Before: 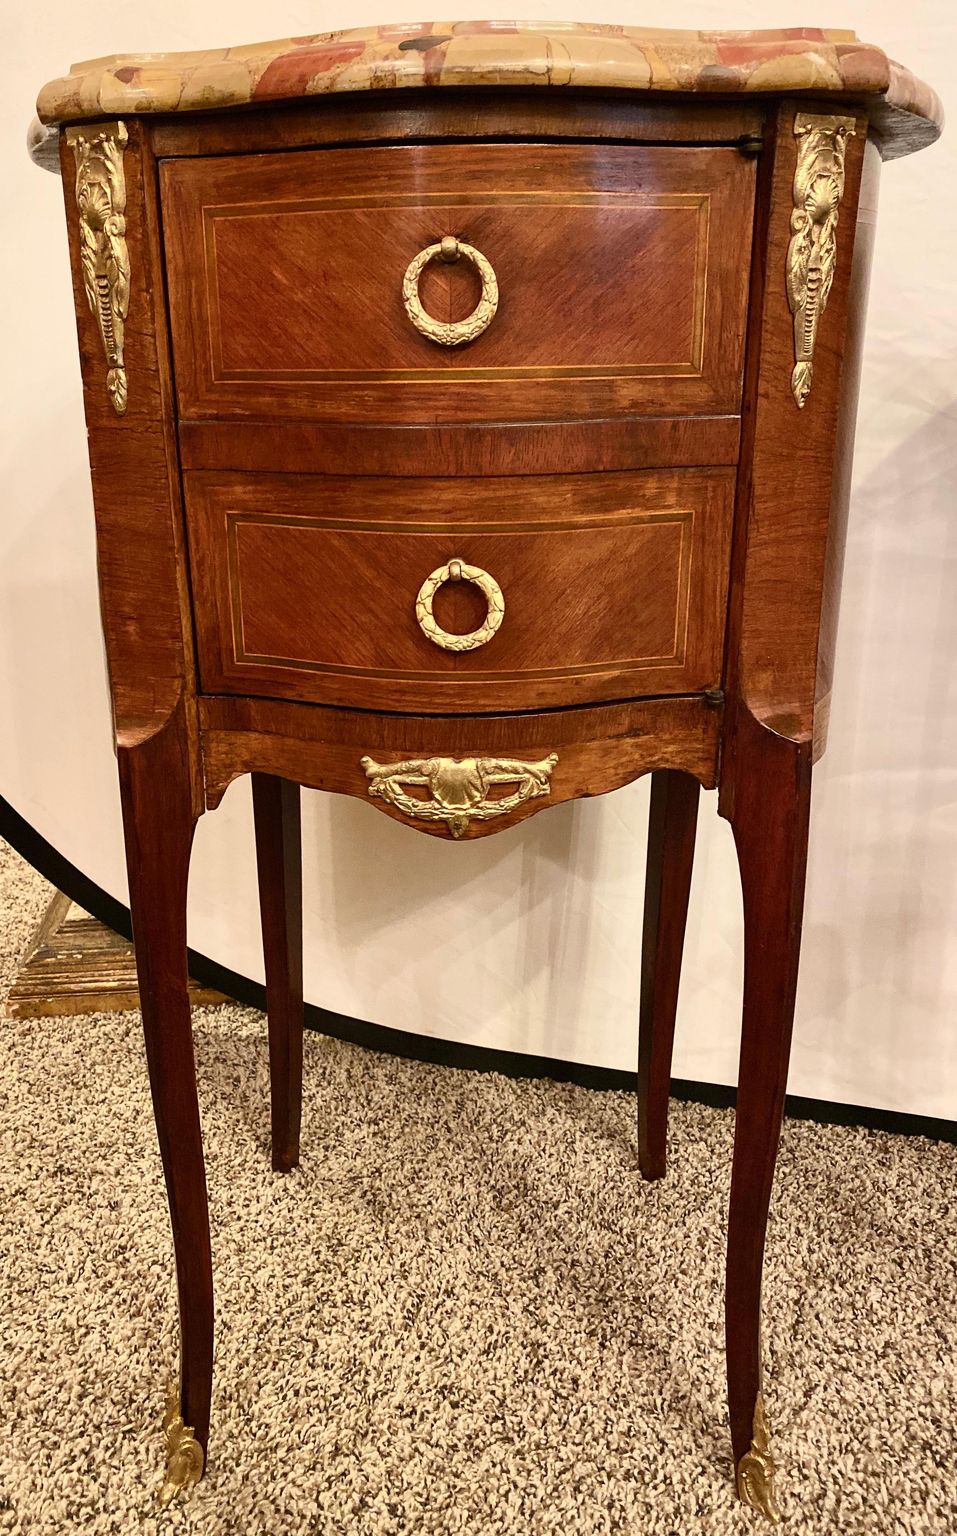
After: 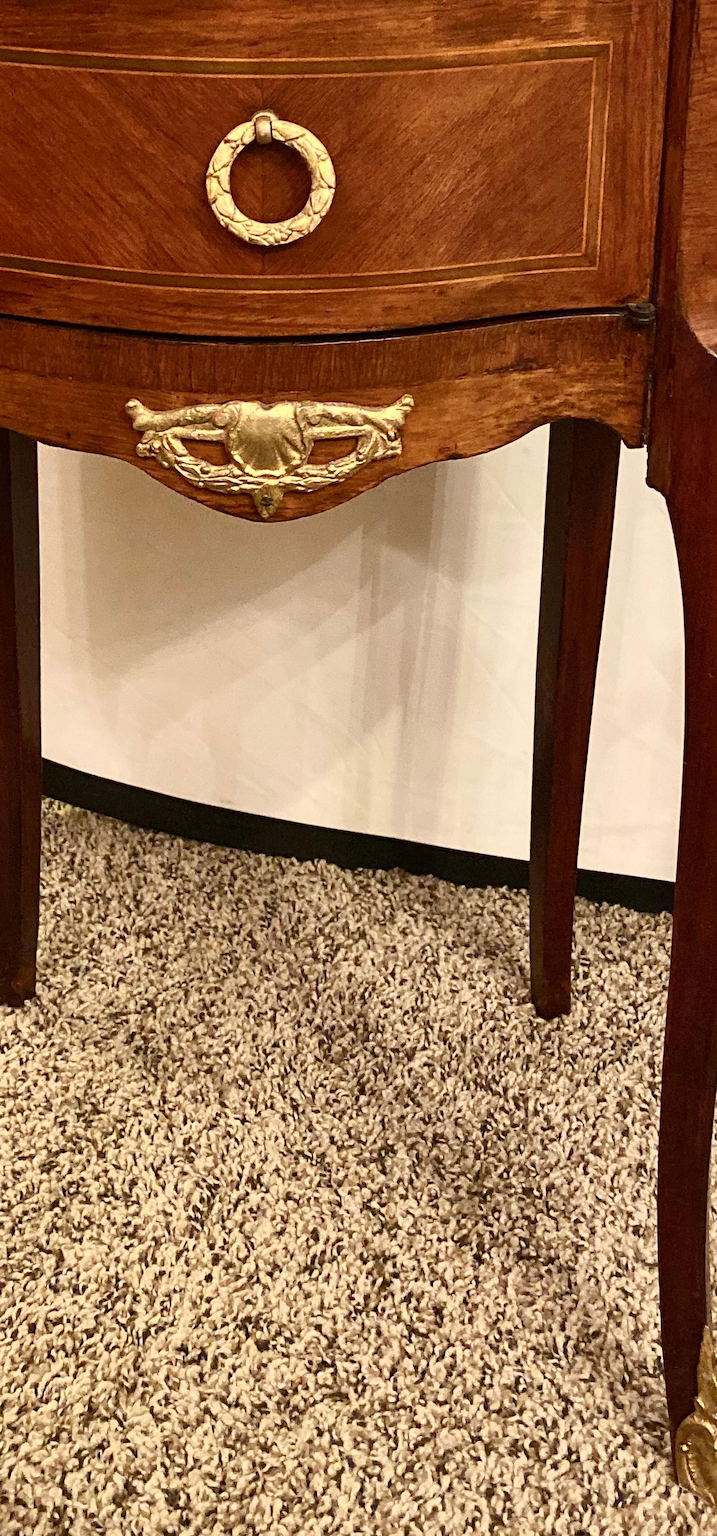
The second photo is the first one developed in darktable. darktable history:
crop and rotate: left 28.748%, top 31.432%, right 19.827%
